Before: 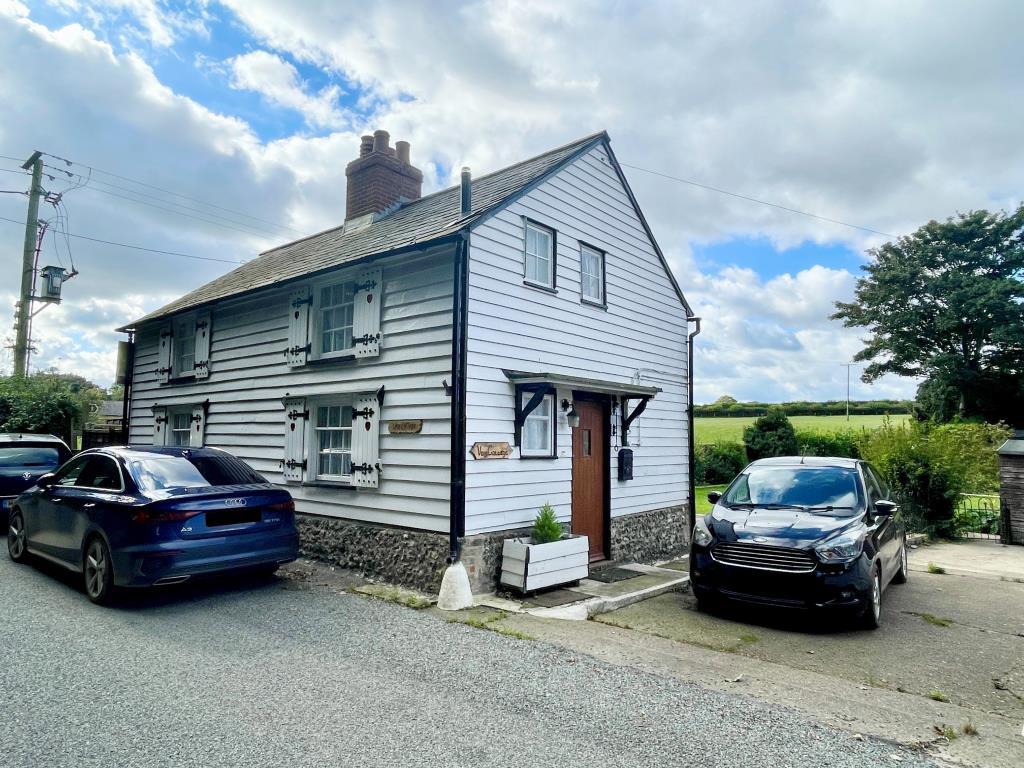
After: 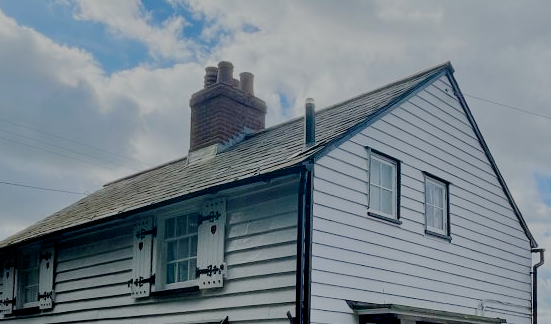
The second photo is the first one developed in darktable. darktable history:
crop: left 15.306%, top 9.065%, right 30.789%, bottom 48.638%
filmic rgb: middle gray luminance 30%, black relative exposure -9 EV, white relative exposure 7 EV, threshold 6 EV, target black luminance 0%, hardness 2.94, latitude 2.04%, contrast 0.963, highlights saturation mix 5%, shadows ↔ highlights balance 12.16%, add noise in highlights 0, preserve chrominance no, color science v3 (2019), use custom middle-gray values true, iterations of high-quality reconstruction 0, contrast in highlights soft, enable highlight reconstruction true
tone equalizer: on, module defaults
